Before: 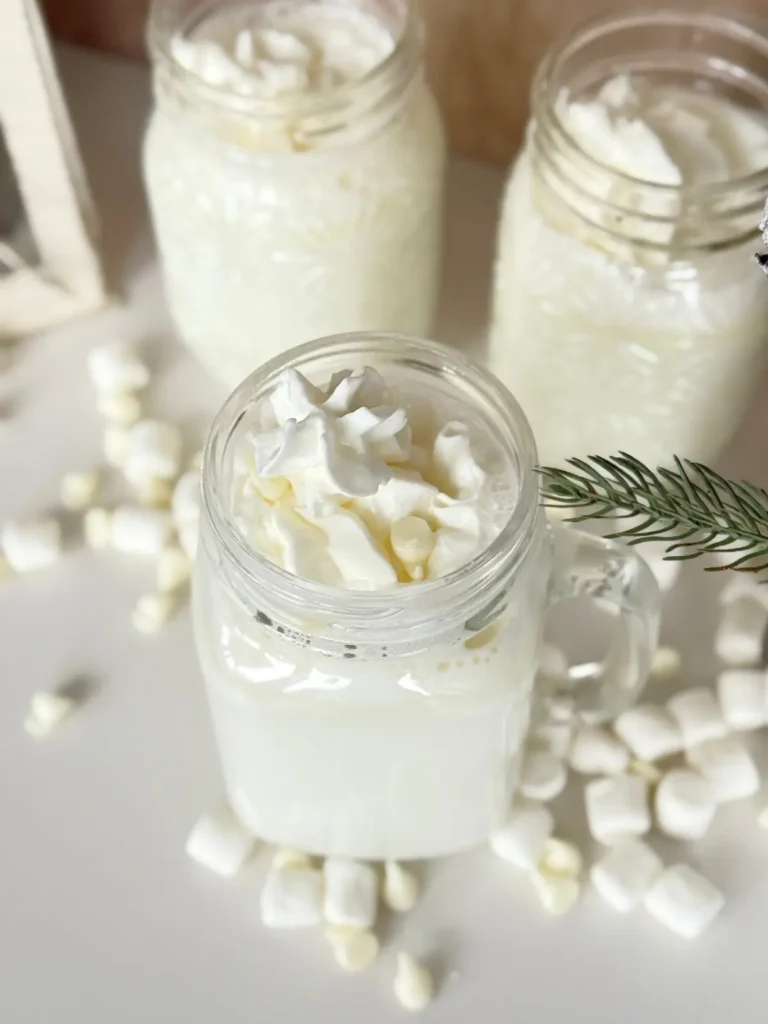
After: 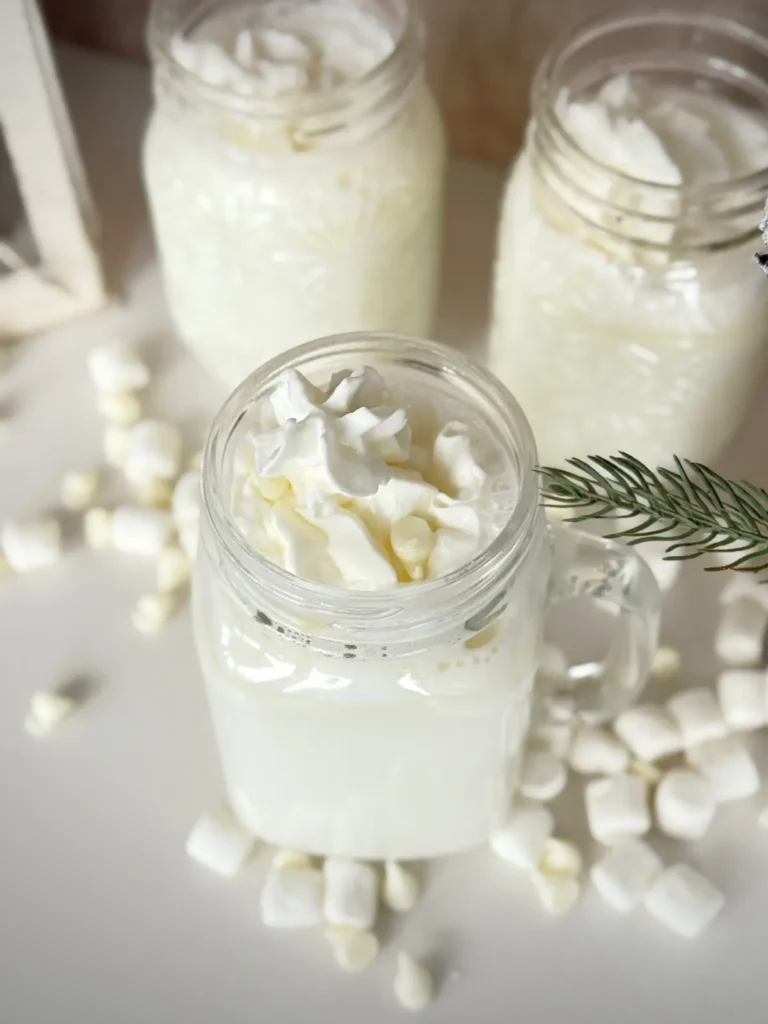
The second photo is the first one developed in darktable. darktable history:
vignetting: fall-off start 84.66%, fall-off radius 80.63%, width/height ratio 1.214, unbound false
